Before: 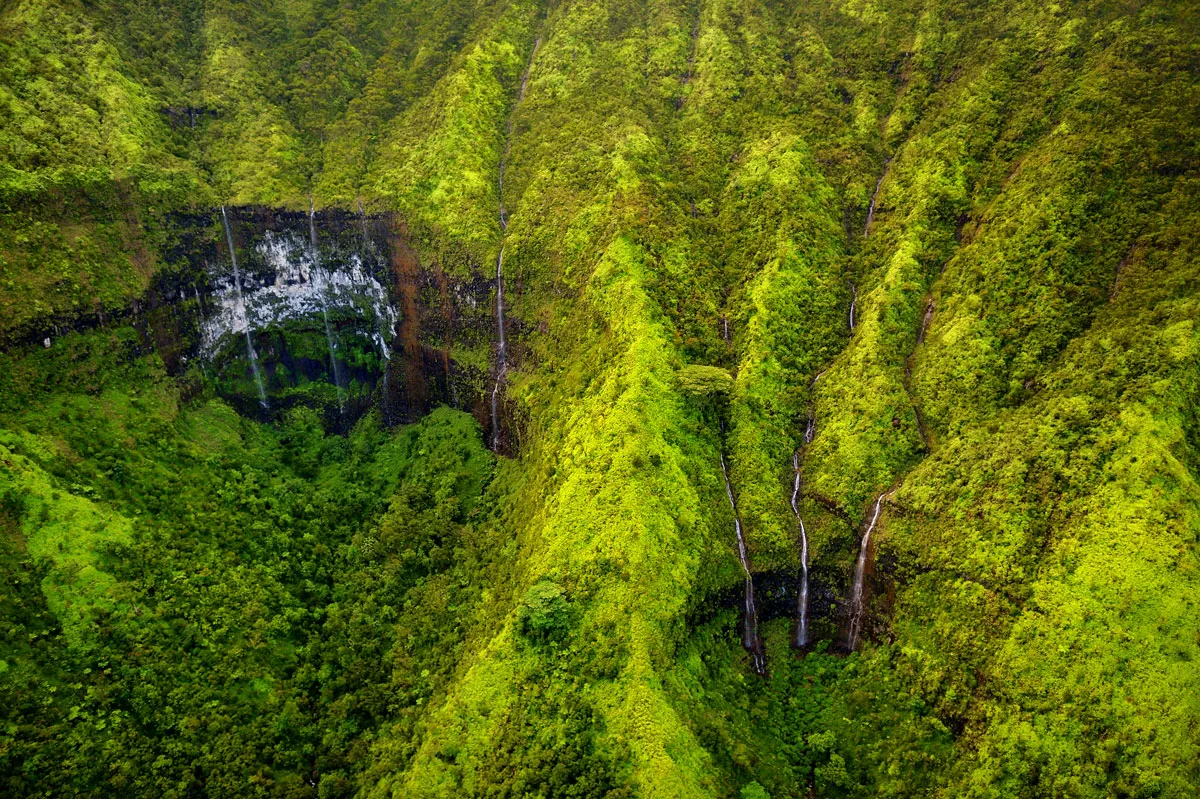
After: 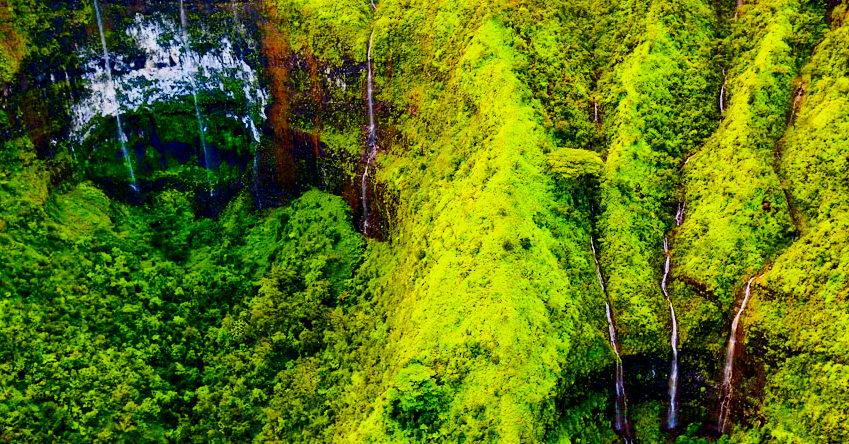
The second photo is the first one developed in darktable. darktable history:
crop: left 10.912%, top 27.179%, right 18.286%, bottom 17.242%
exposure: black level correction 0, exposure 1.001 EV, compensate highlight preservation false
tone equalizer: edges refinement/feathering 500, mask exposure compensation -1.57 EV, preserve details no
contrast brightness saturation: contrast 0.209, brightness -0.107, saturation 0.208
color balance rgb: shadows lift › chroma 1.043%, shadows lift › hue 214.85°, linear chroma grading › shadows -29.305%, linear chroma grading › global chroma 34.649%, perceptual saturation grading › global saturation 20%, perceptual saturation grading › highlights -25.319%, perceptual saturation grading › shadows 49.563%, global vibrance 20%
filmic rgb: black relative exposure -7.44 EV, white relative exposure 4.87 EV, hardness 3.4
